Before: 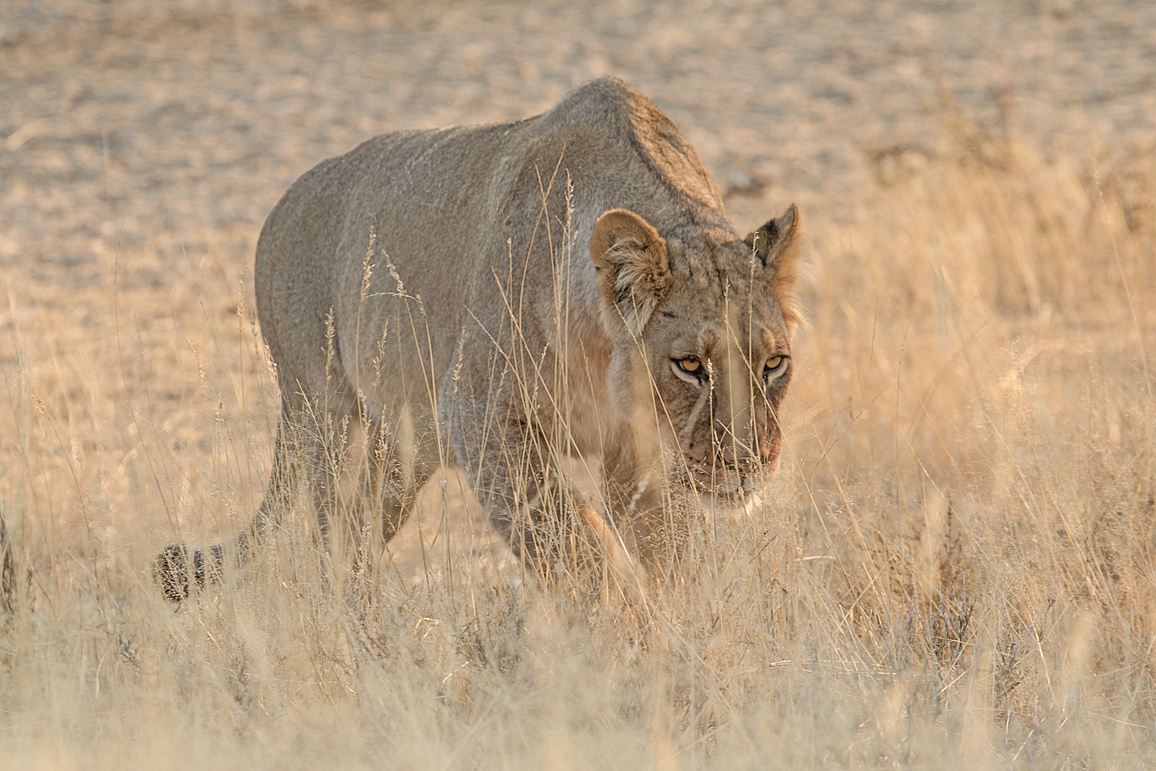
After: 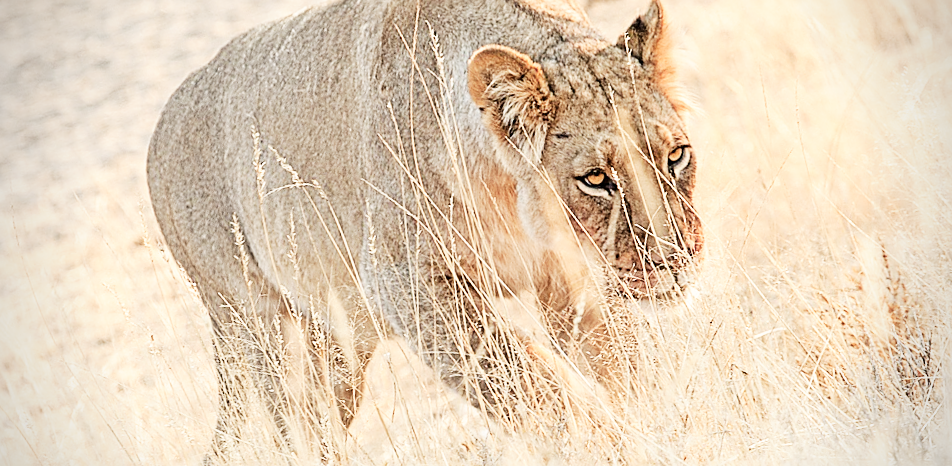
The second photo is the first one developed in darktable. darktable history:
crop: left 3.305%, top 6.436%, right 6.389%, bottom 3.258%
sharpen: on, module defaults
rotate and perspective: rotation -14.8°, crop left 0.1, crop right 0.903, crop top 0.25, crop bottom 0.748
vignetting: unbound false
base curve: curves: ch0 [(0, 0) (0.007, 0.004) (0.027, 0.03) (0.046, 0.07) (0.207, 0.54) (0.442, 0.872) (0.673, 0.972) (1, 1)], preserve colors none
contrast brightness saturation: contrast 0.06, brightness -0.01, saturation -0.23
color zones: curves: ch1 [(0.235, 0.558) (0.75, 0.5)]; ch2 [(0.25, 0.462) (0.749, 0.457)], mix 40.67%
